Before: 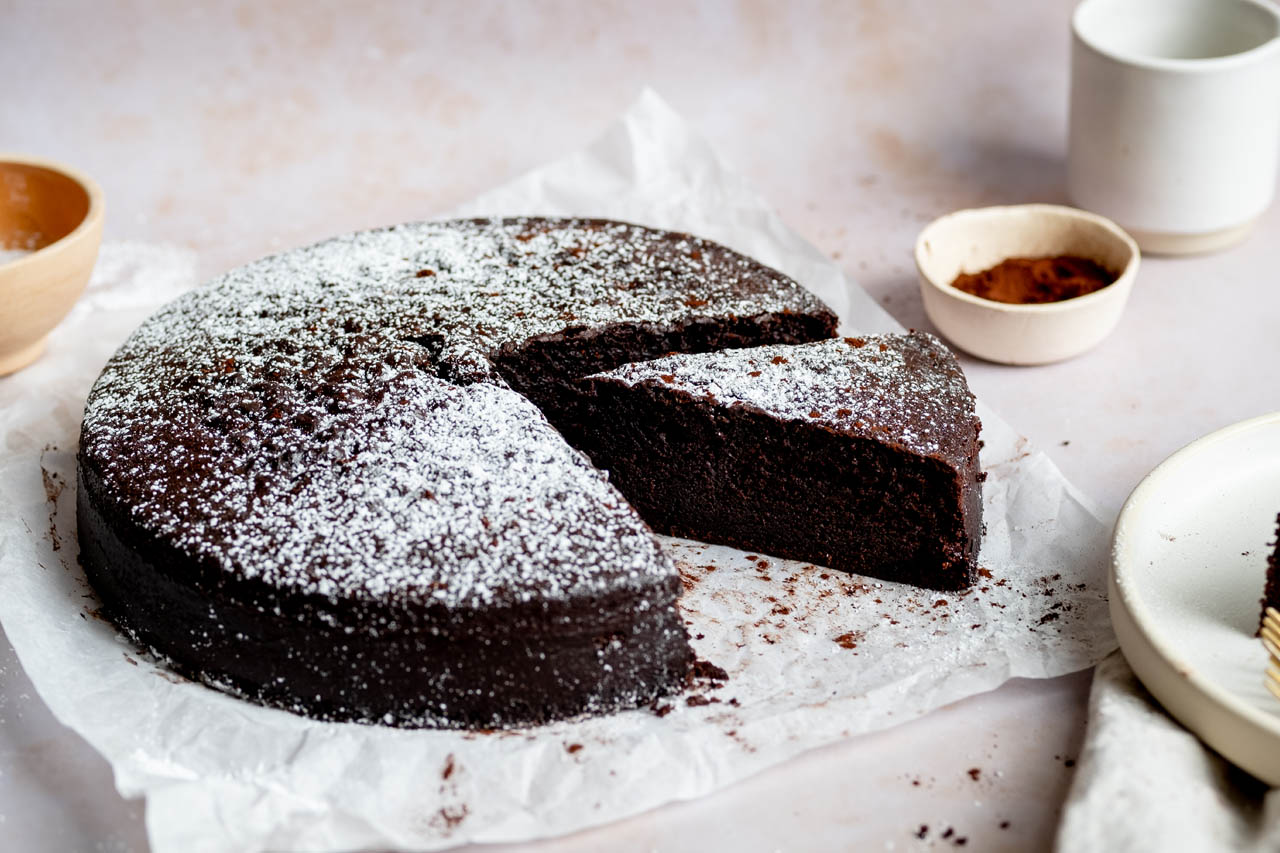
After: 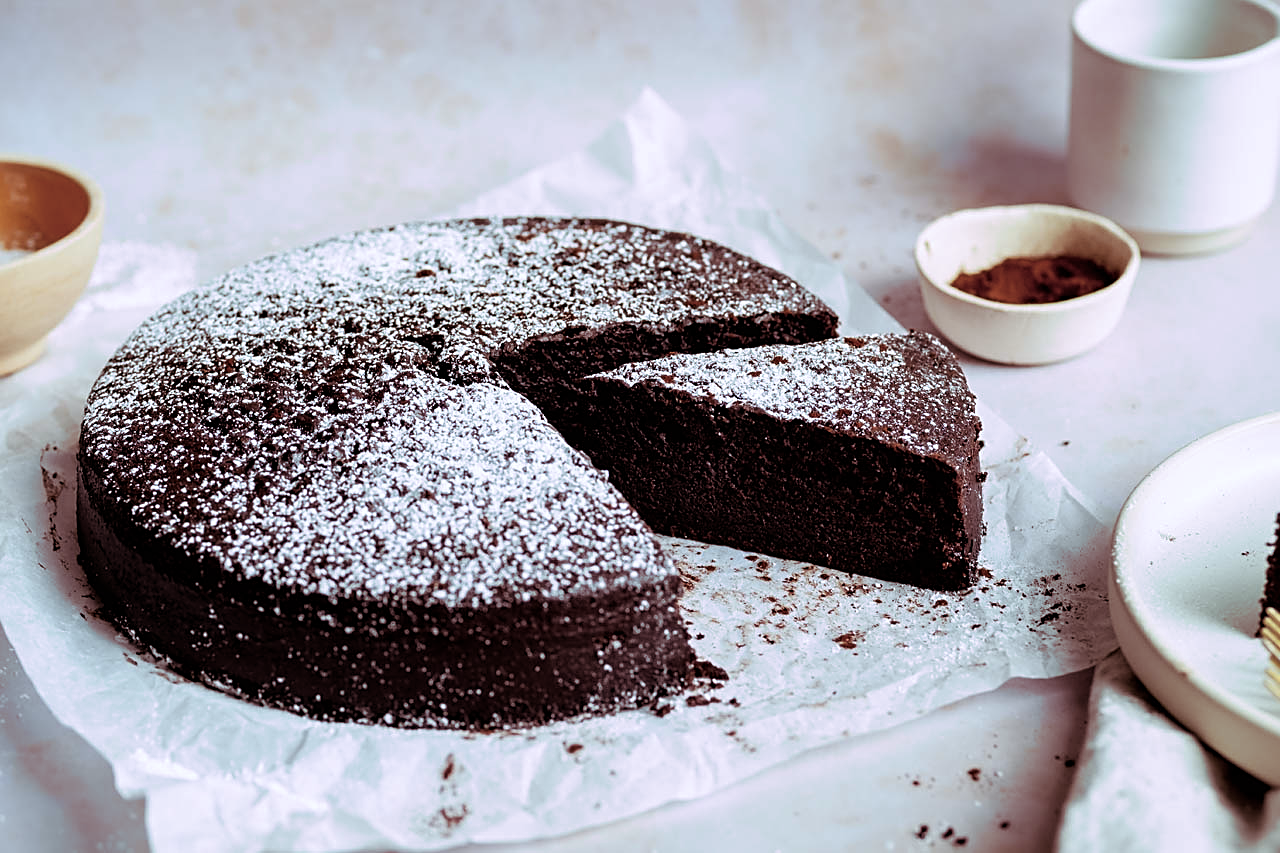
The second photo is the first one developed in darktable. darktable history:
white balance: red 0.925, blue 1.046
split-toning: highlights › hue 298.8°, highlights › saturation 0.73, compress 41.76%
sharpen: on, module defaults
